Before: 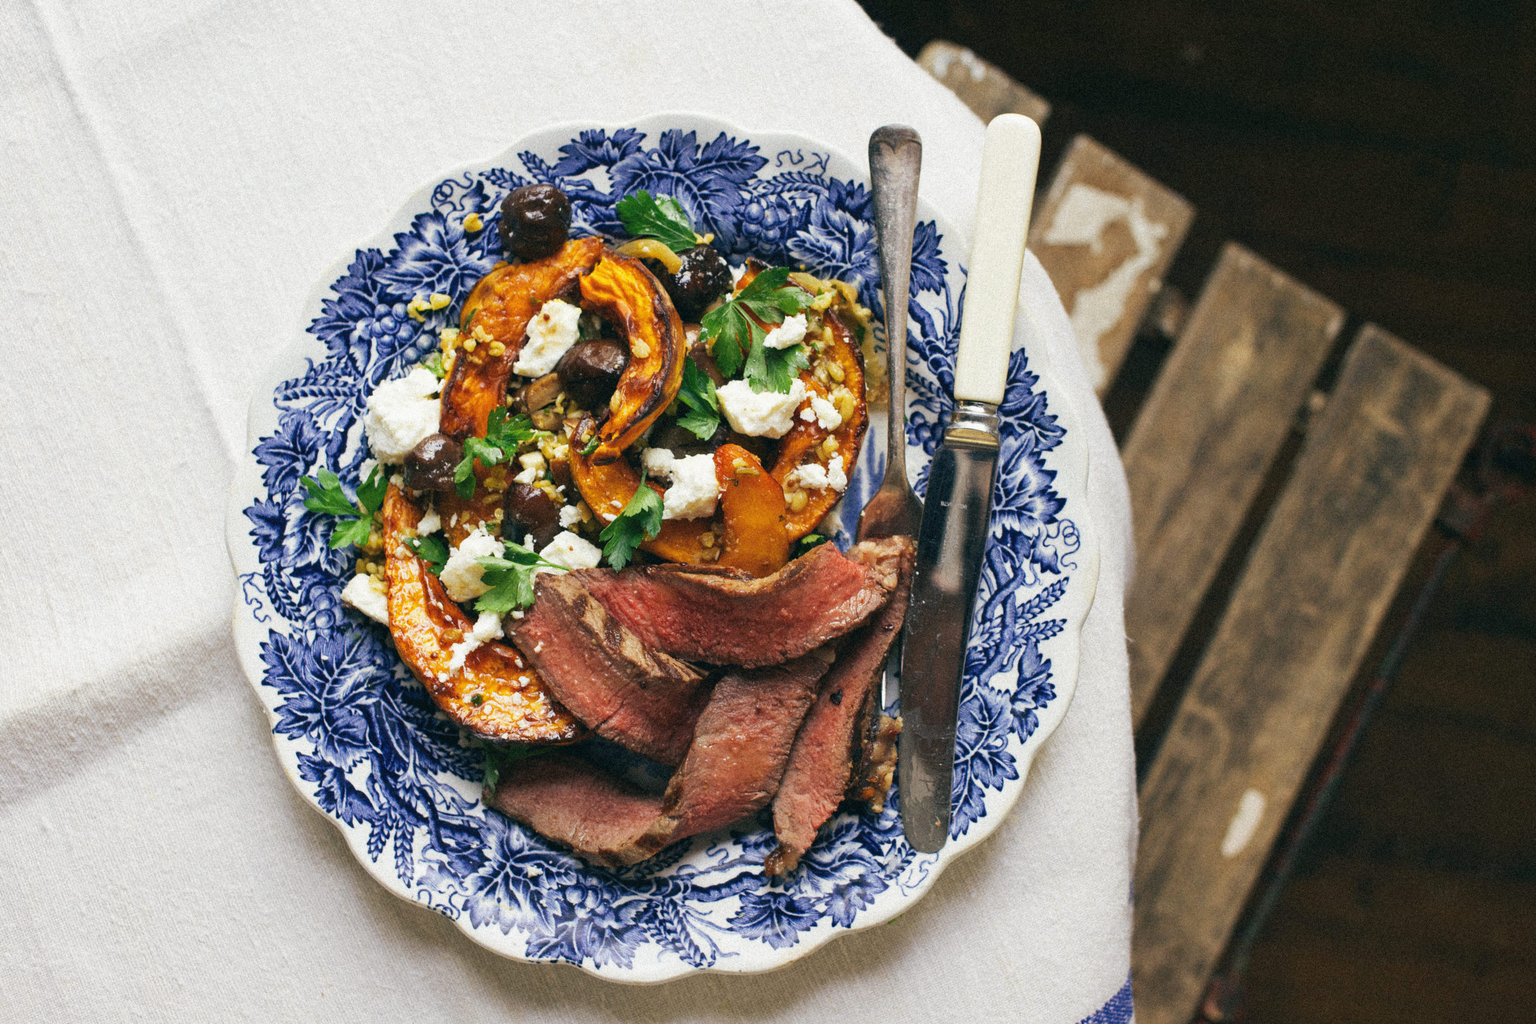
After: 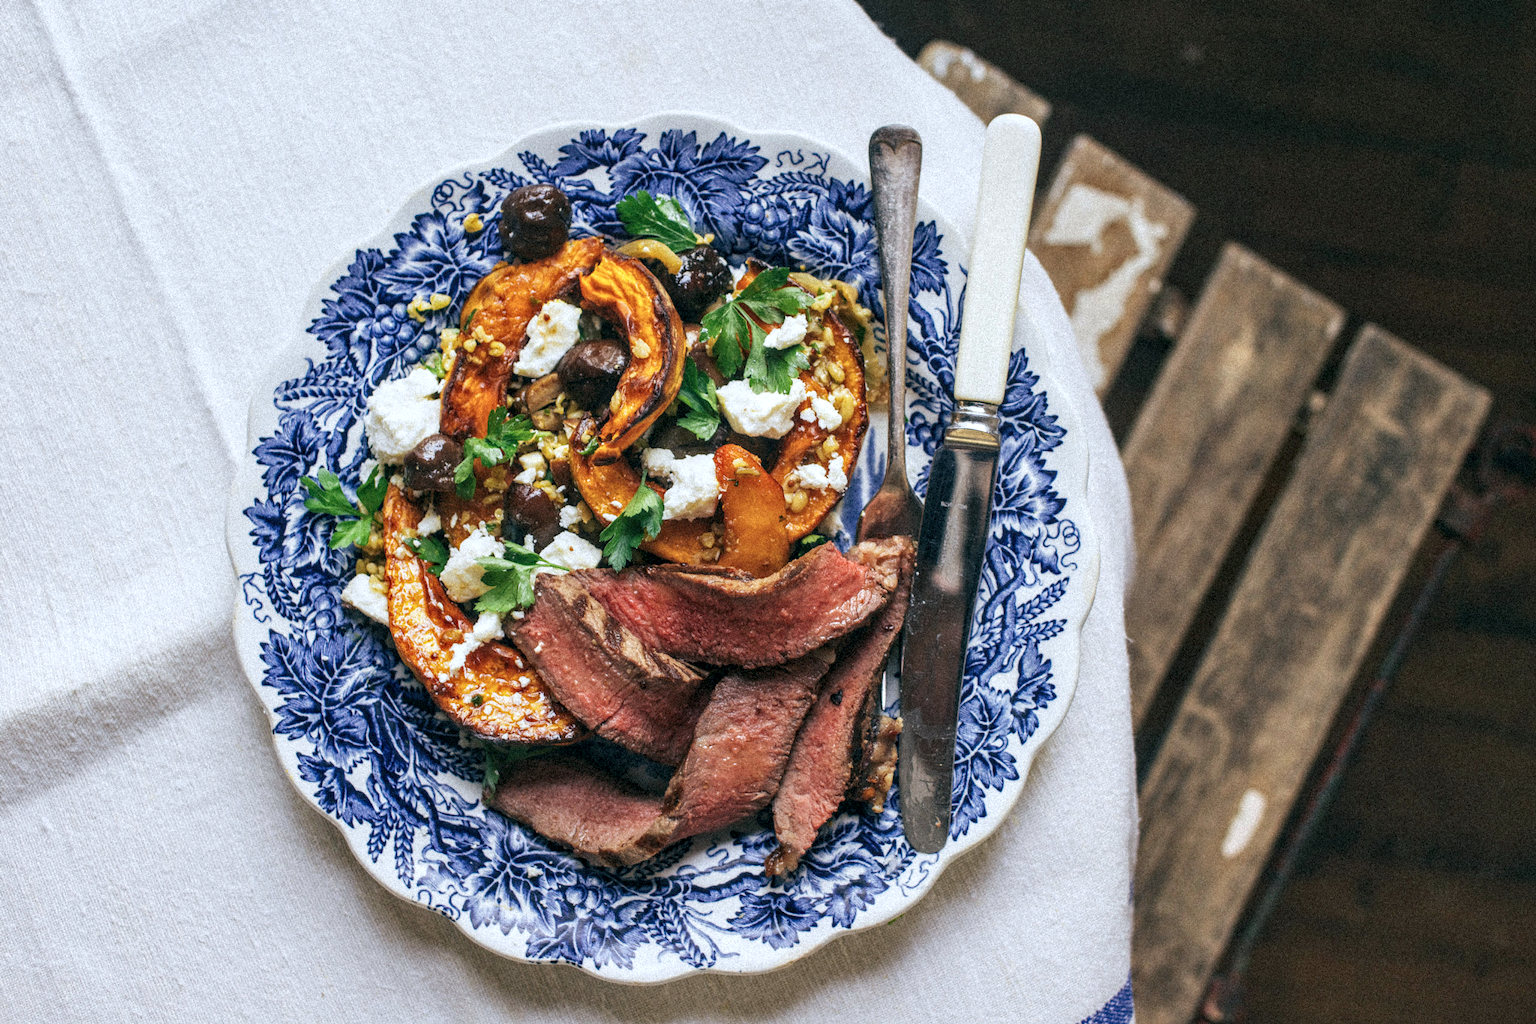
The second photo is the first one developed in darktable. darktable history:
shadows and highlights: radius 127.06, shadows 21.23, highlights -21.6, low approximation 0.01
color correction: highlights a* -0.823, highlights b* -9.44
local contrast: highlights 62%, detail 143%, midtone range 0.422
